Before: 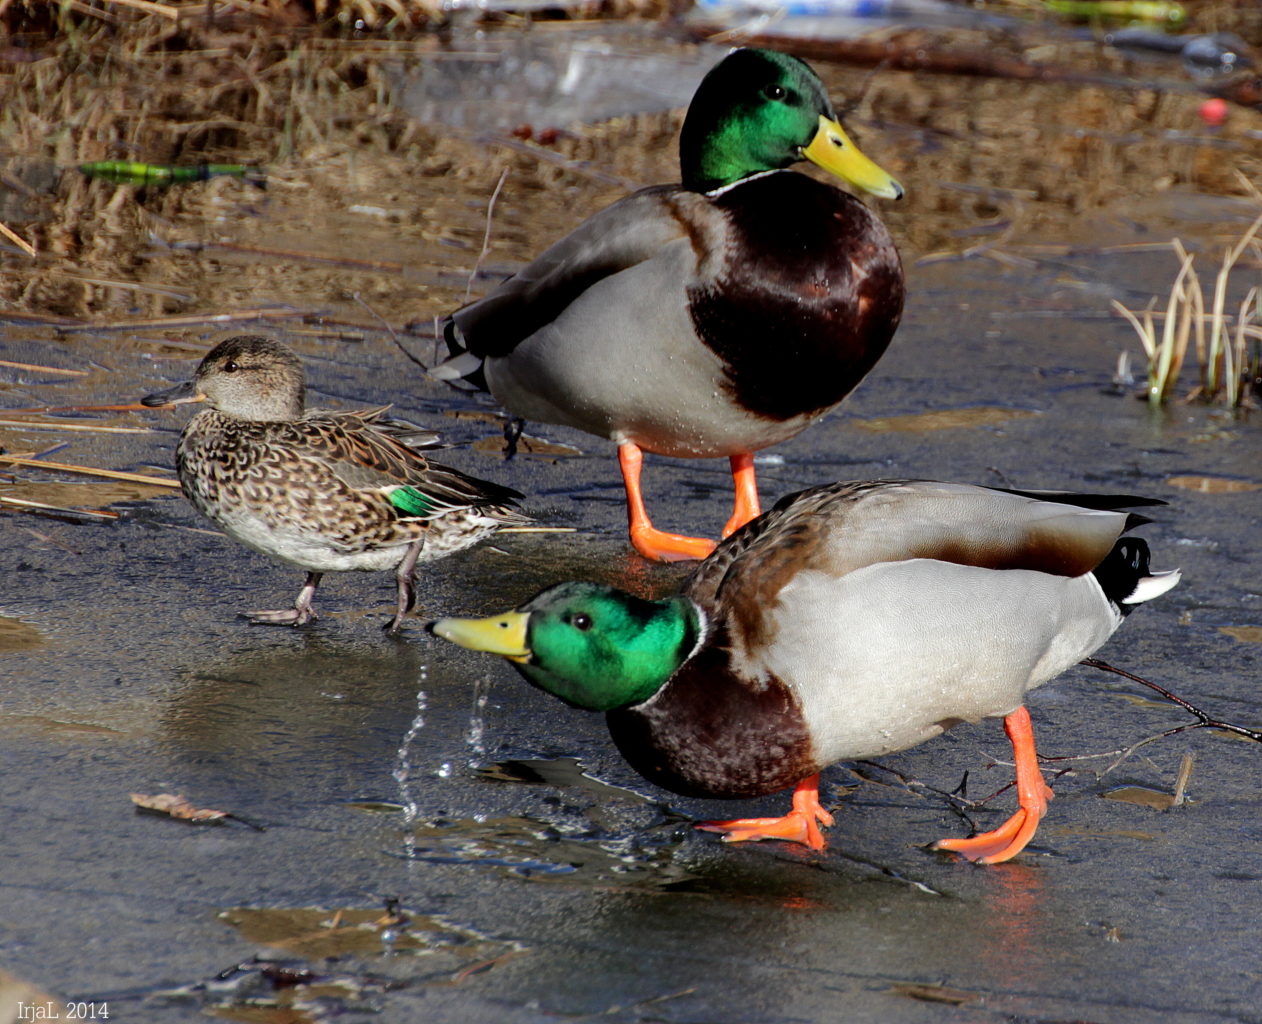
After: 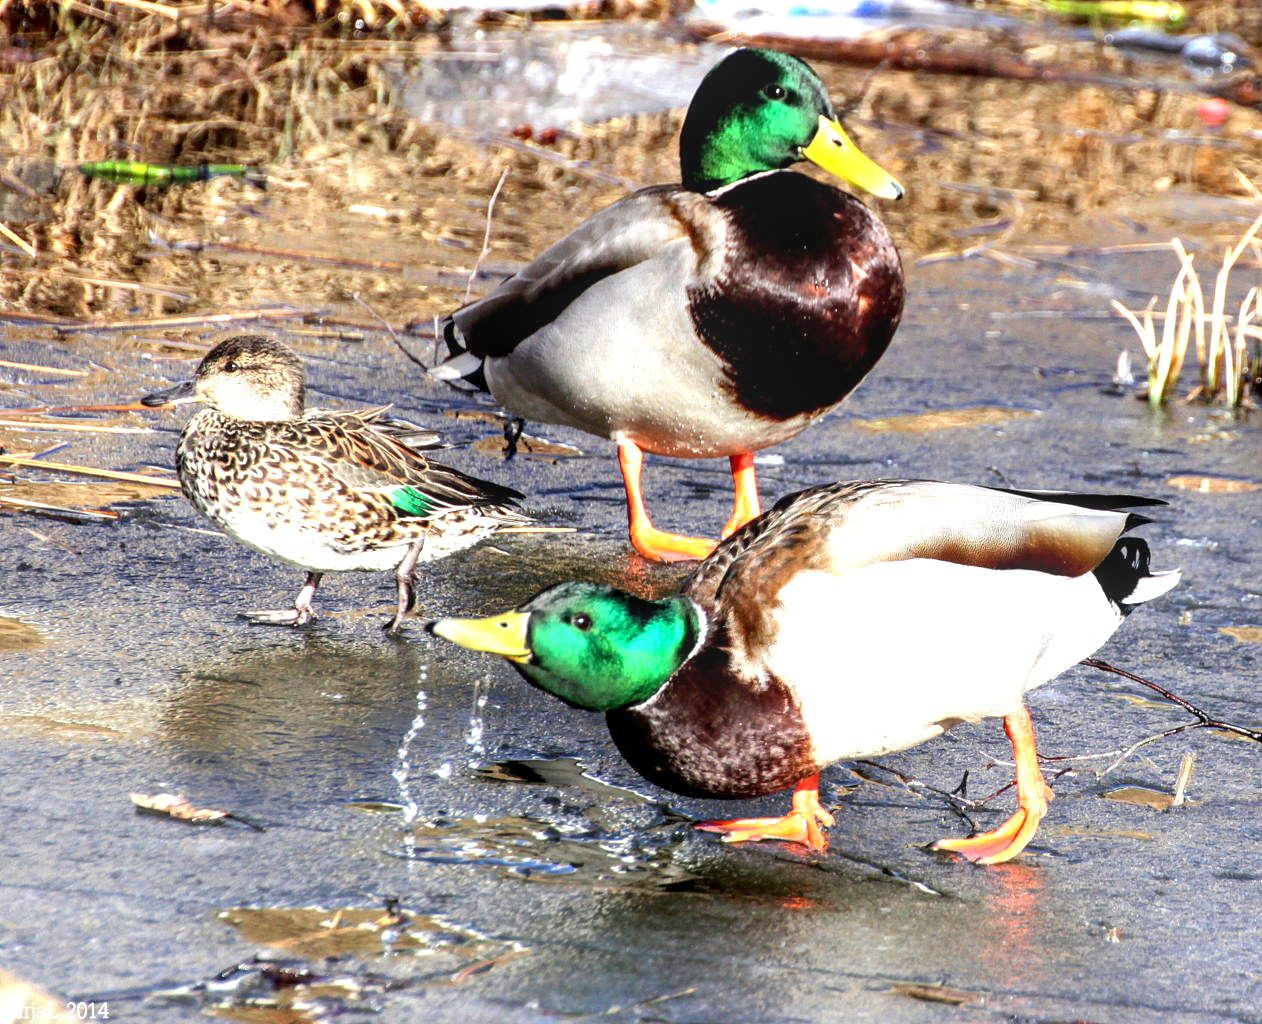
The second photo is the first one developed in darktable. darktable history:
local contrast: on, module defaults
exposure: black level correction 0, exposure 1.675 EV, compensate exposure bias true, compensate highlight preservation false
